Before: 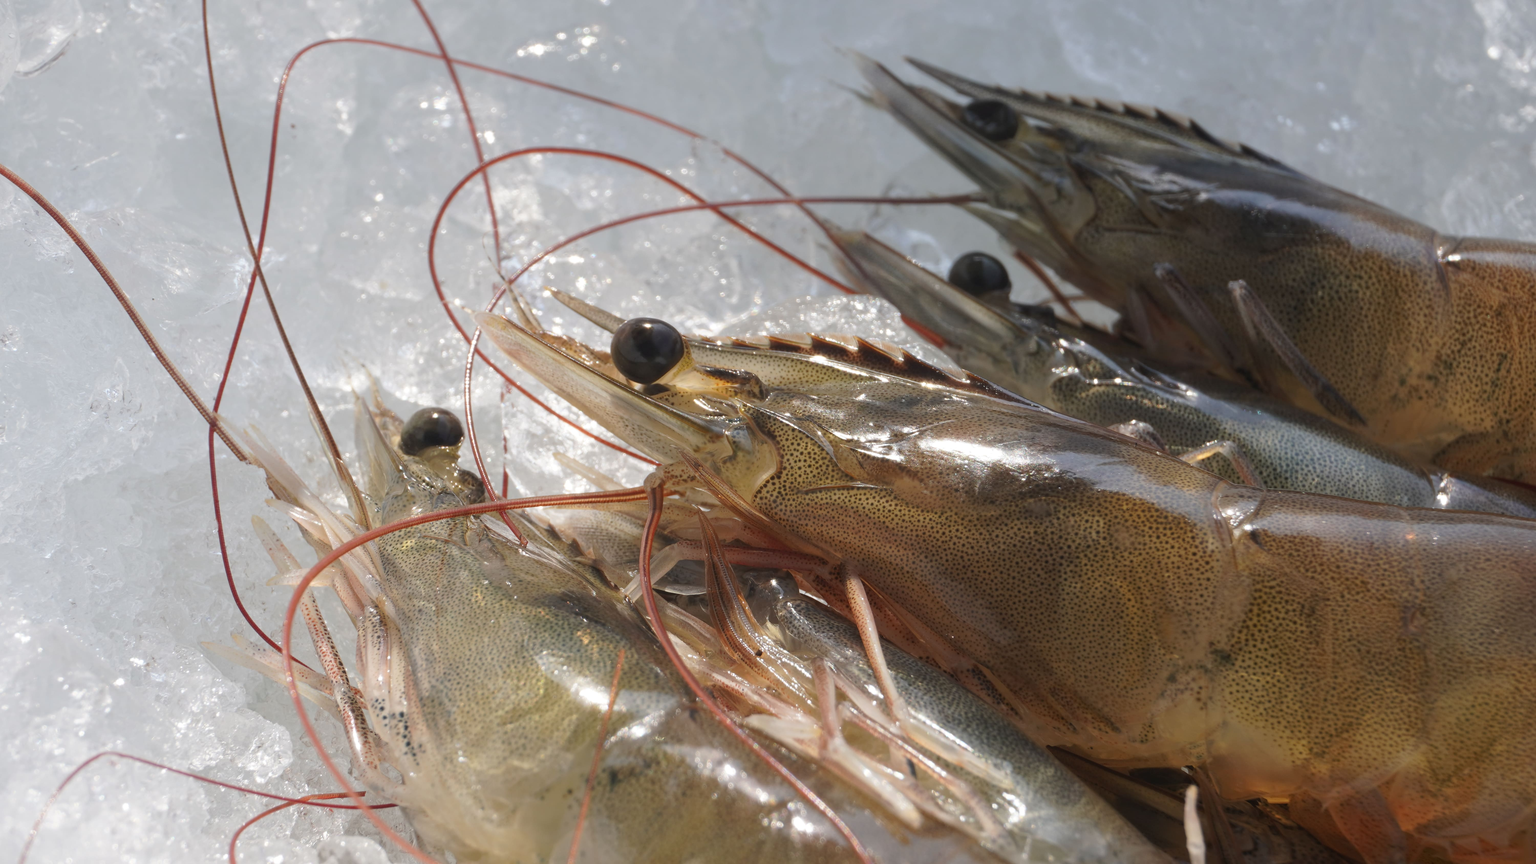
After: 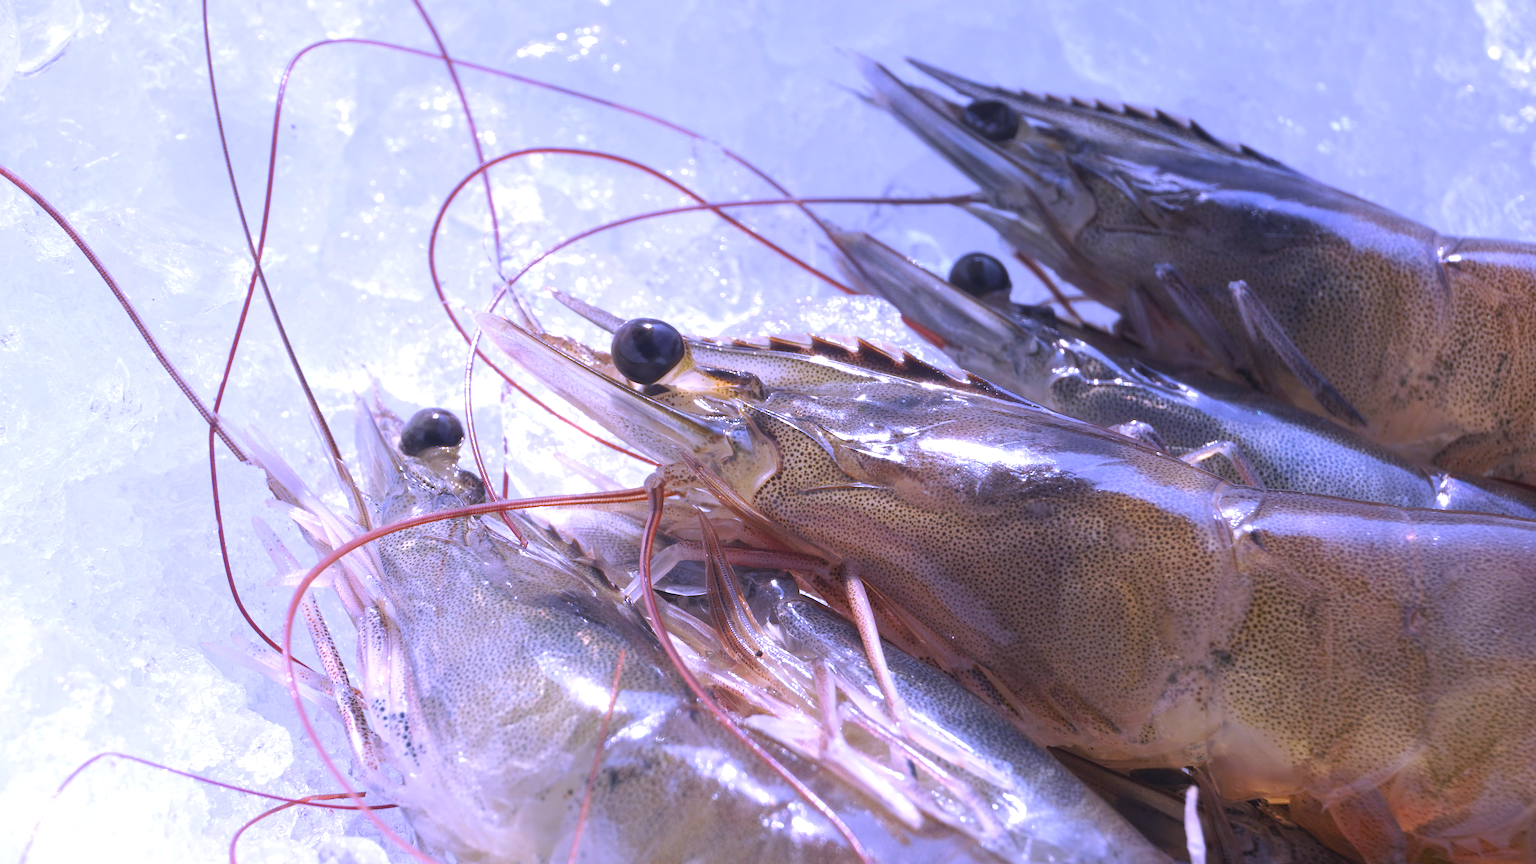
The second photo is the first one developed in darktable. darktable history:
exposure: exposure 0.574 EV, compensate highlight preservation false
white balance: red 0.98, blue 1.61
